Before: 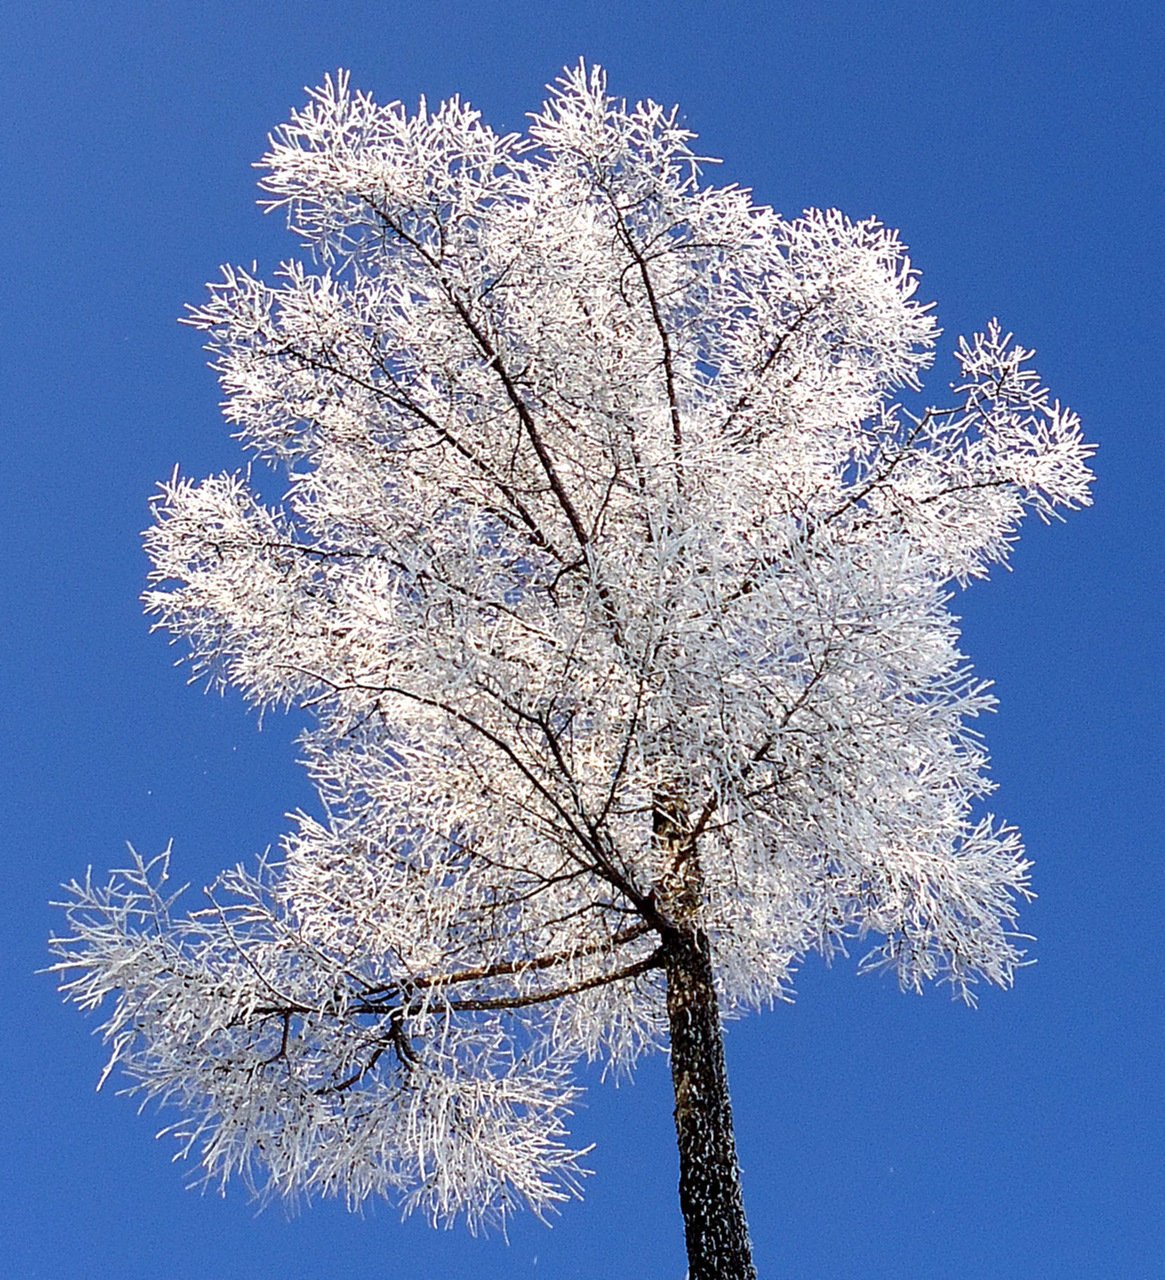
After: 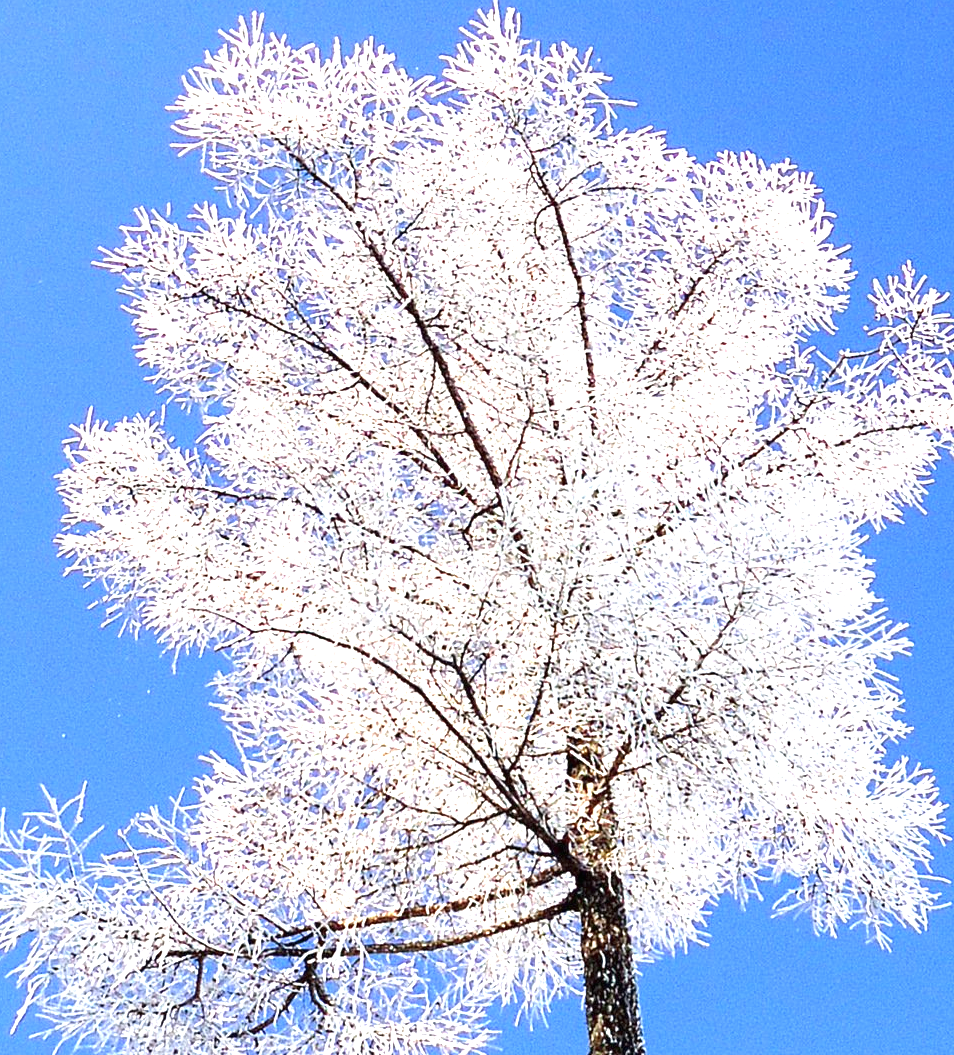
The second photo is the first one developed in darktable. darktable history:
exposure: black level correction 0, exposure 1.464 EV, compensate highlight preservation false
crop and rotate: left 7.44%, top 4.518%, right 10.593%, bottom 13.045%
